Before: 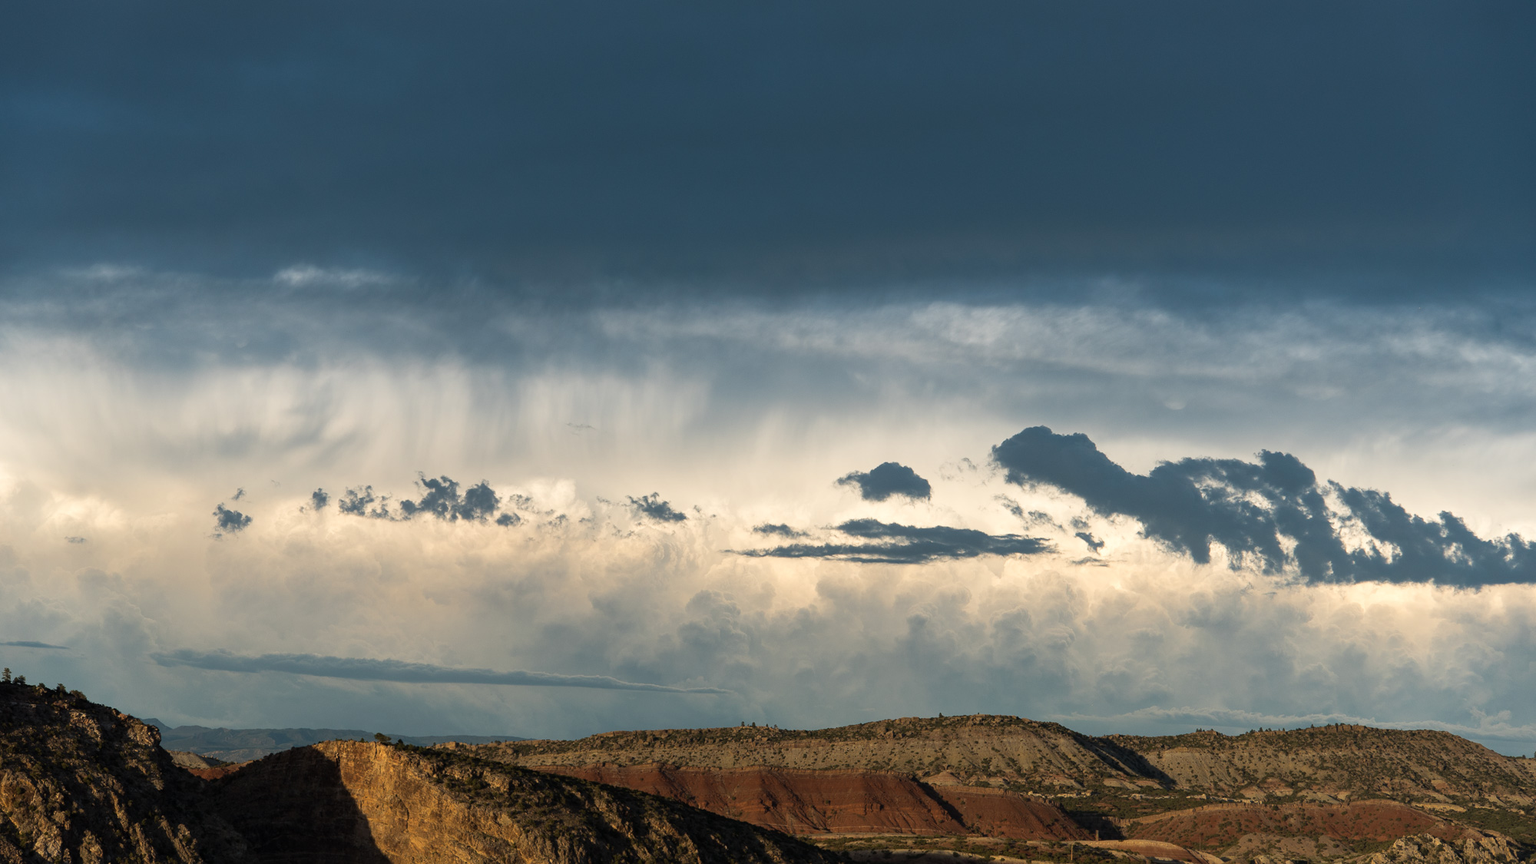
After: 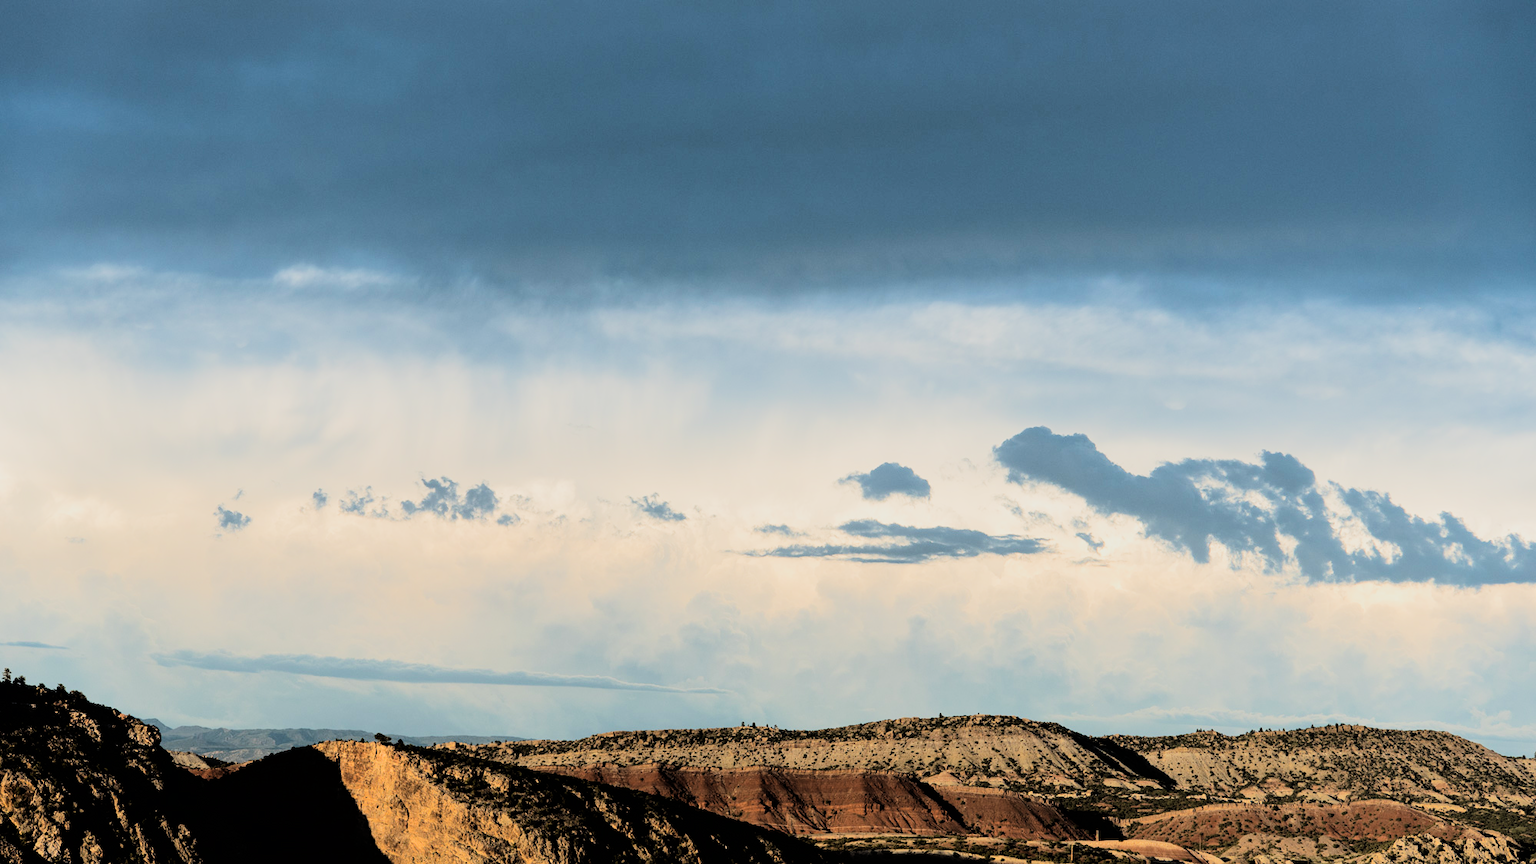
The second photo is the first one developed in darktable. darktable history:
filmic rgb: black relative exposure -5.11 EV, white relative exposure 3.98 EV, hardness 2.9, contrast 1.388, highlights saturation mix -28.85%
tone equalizer: -7 EV 0.156 EV, -6 EV 0.573 EV, -5 EV 1.14 EV, -4 EV 1.33 EV, -3 EV 1.17 EV, -2 EV 0.6 EV, -1 EV 0.161 EV, edges refinement/feathering 500, mask exposure compensation -1.57 EV, preserve details no
